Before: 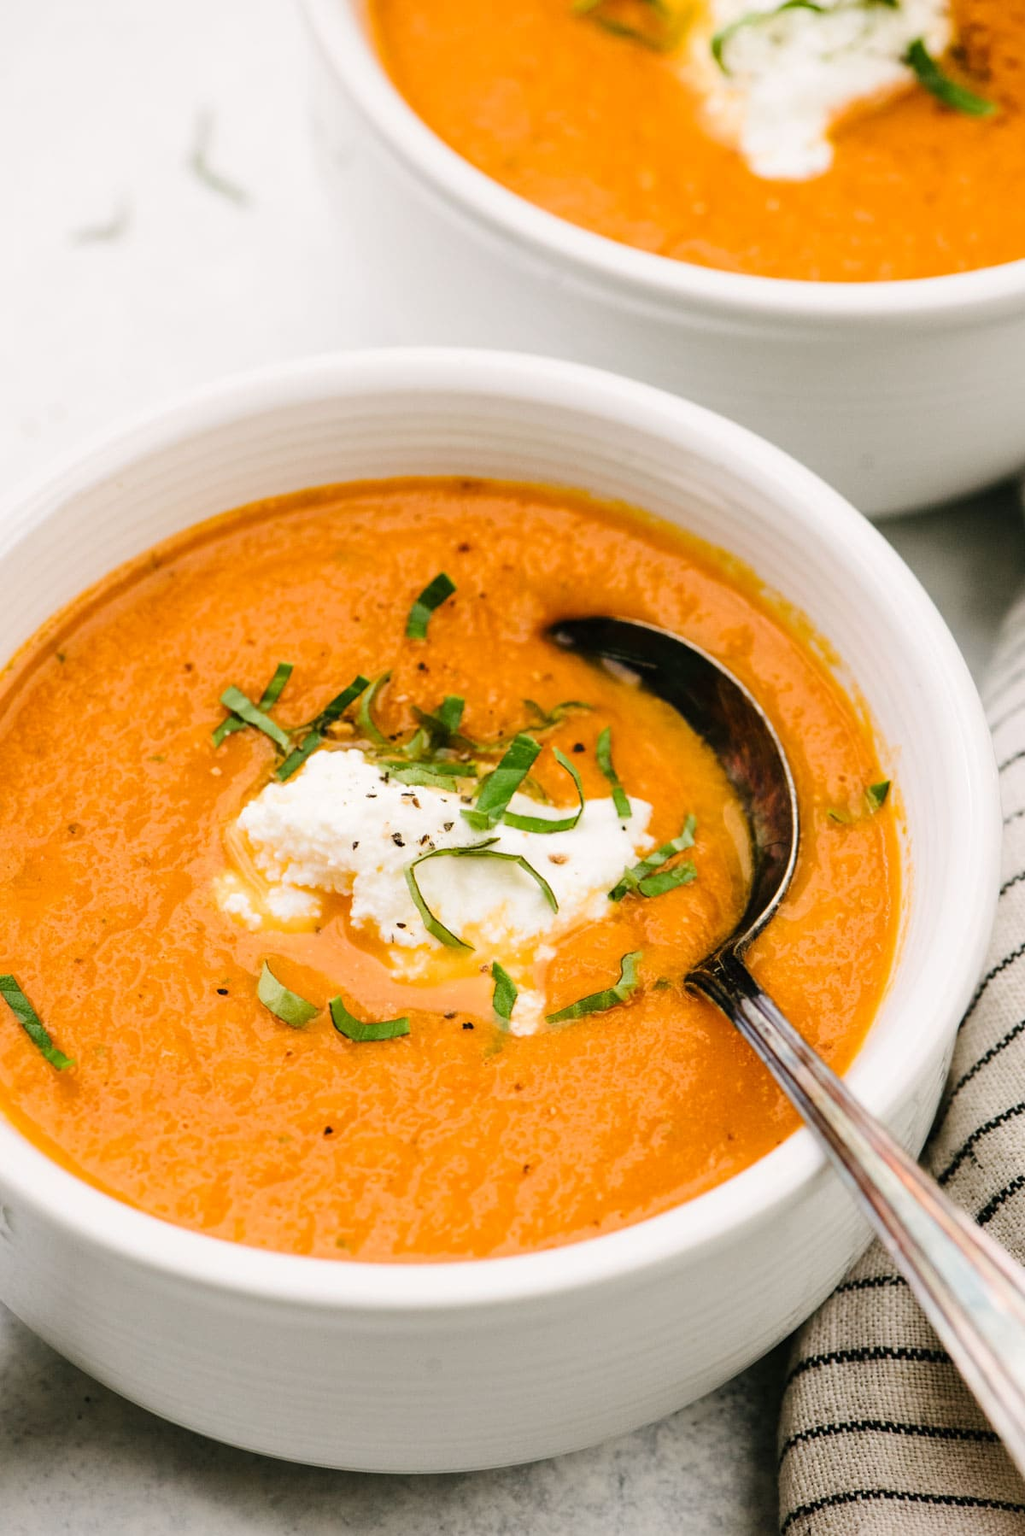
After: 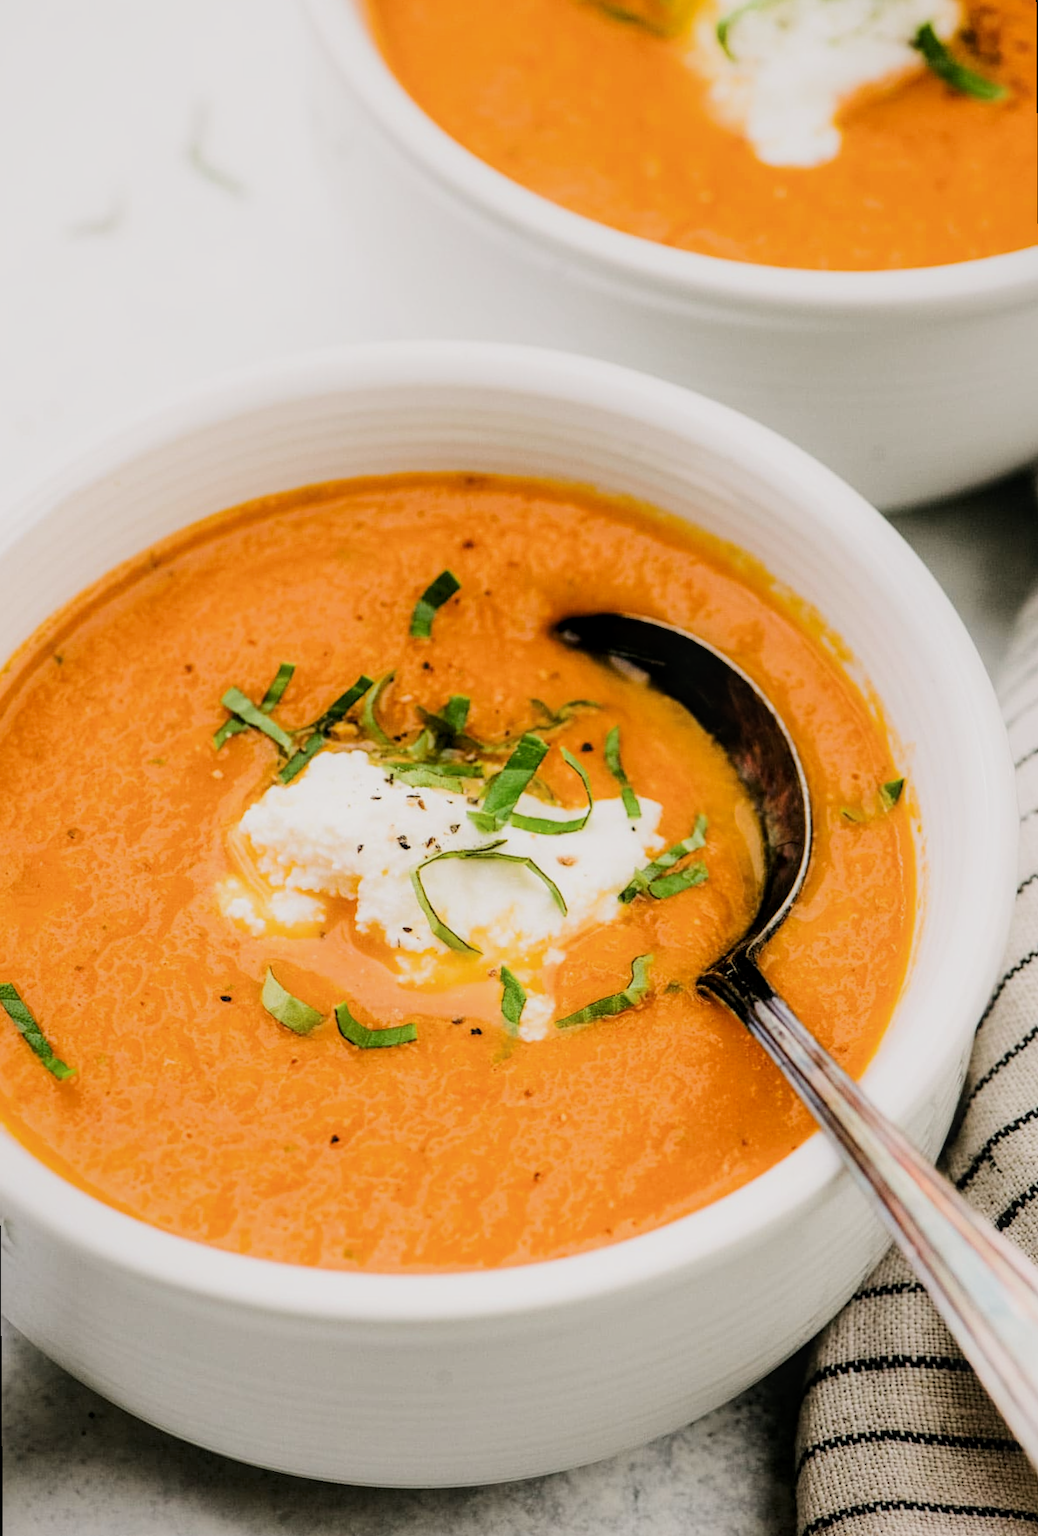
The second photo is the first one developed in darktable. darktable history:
rotate and perspective: rotation -0.45°, automatic cropping original format, crop left 0.008, crop right 0.992, crop top 0.012, crop bottom 0.988
local contrast: on, module defaults
contrast equalizer: y [[0.5, 0.486, 0.447, 0.446, 0.489, 0.5], [0.5 ×6], [0.5 ×6], [0 ×6], [0 ×6]]
filmic rgb: black relative exposure -7.5 EV, white relative exposure 5 EV, hardness 3.31, contrast 1.3, contrast in shadows safe
